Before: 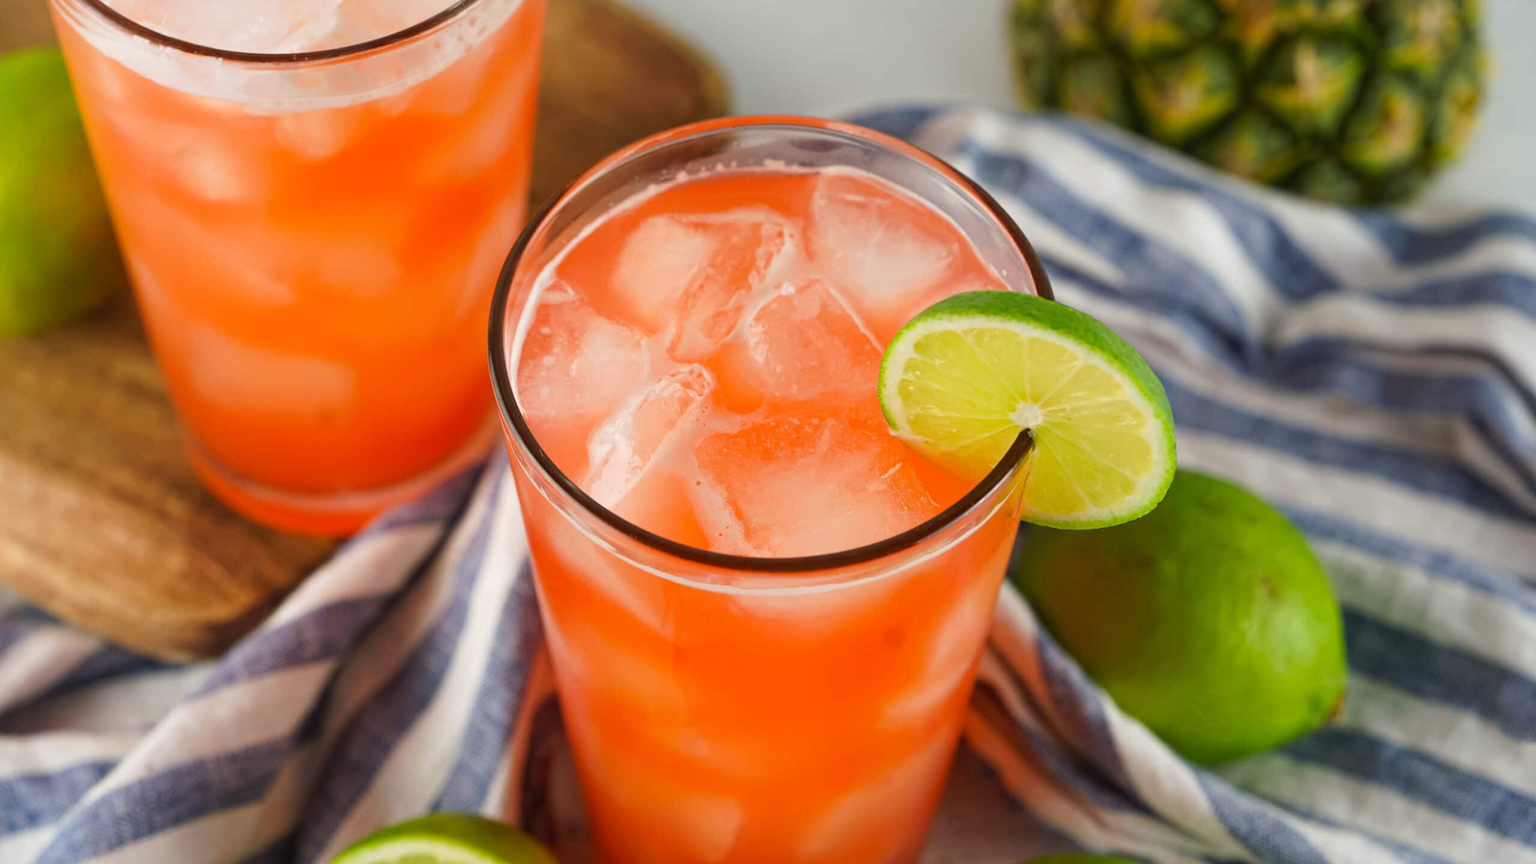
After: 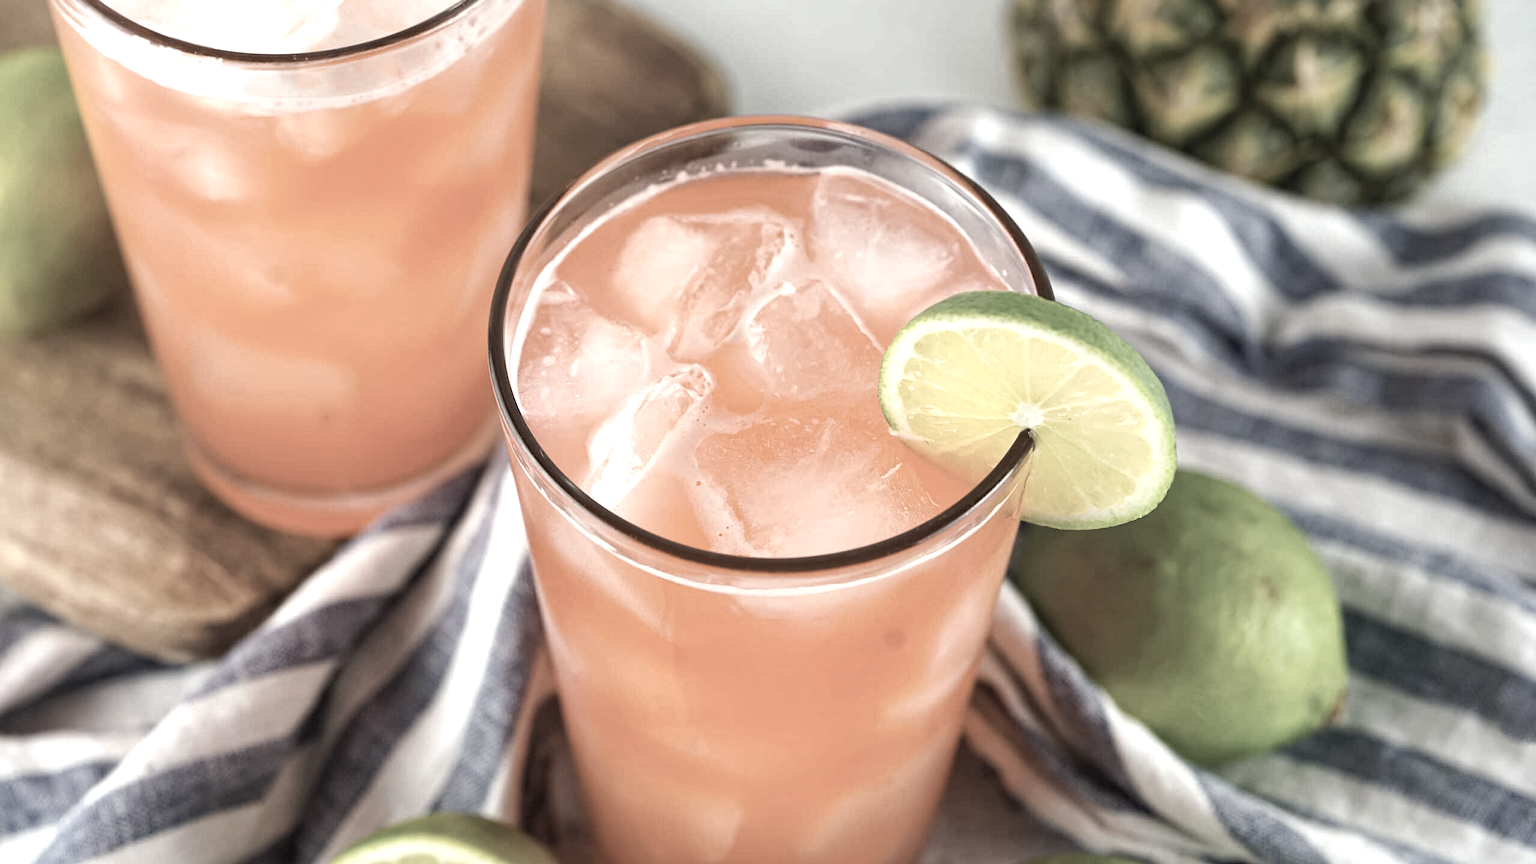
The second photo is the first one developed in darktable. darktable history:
exposure: black level correction 0, exposure 0.7 EV, compensate highlight preservation false
haze removal: compatibility mode true, adaptive false
sharpen: radius 0.989, threshold 0.978
local contrast: mode bilateral grid, contrast 20, coarseness 50, detail 119%, midtone range 0.2
color correction: highlights b* -0.041, saturation 0.321
